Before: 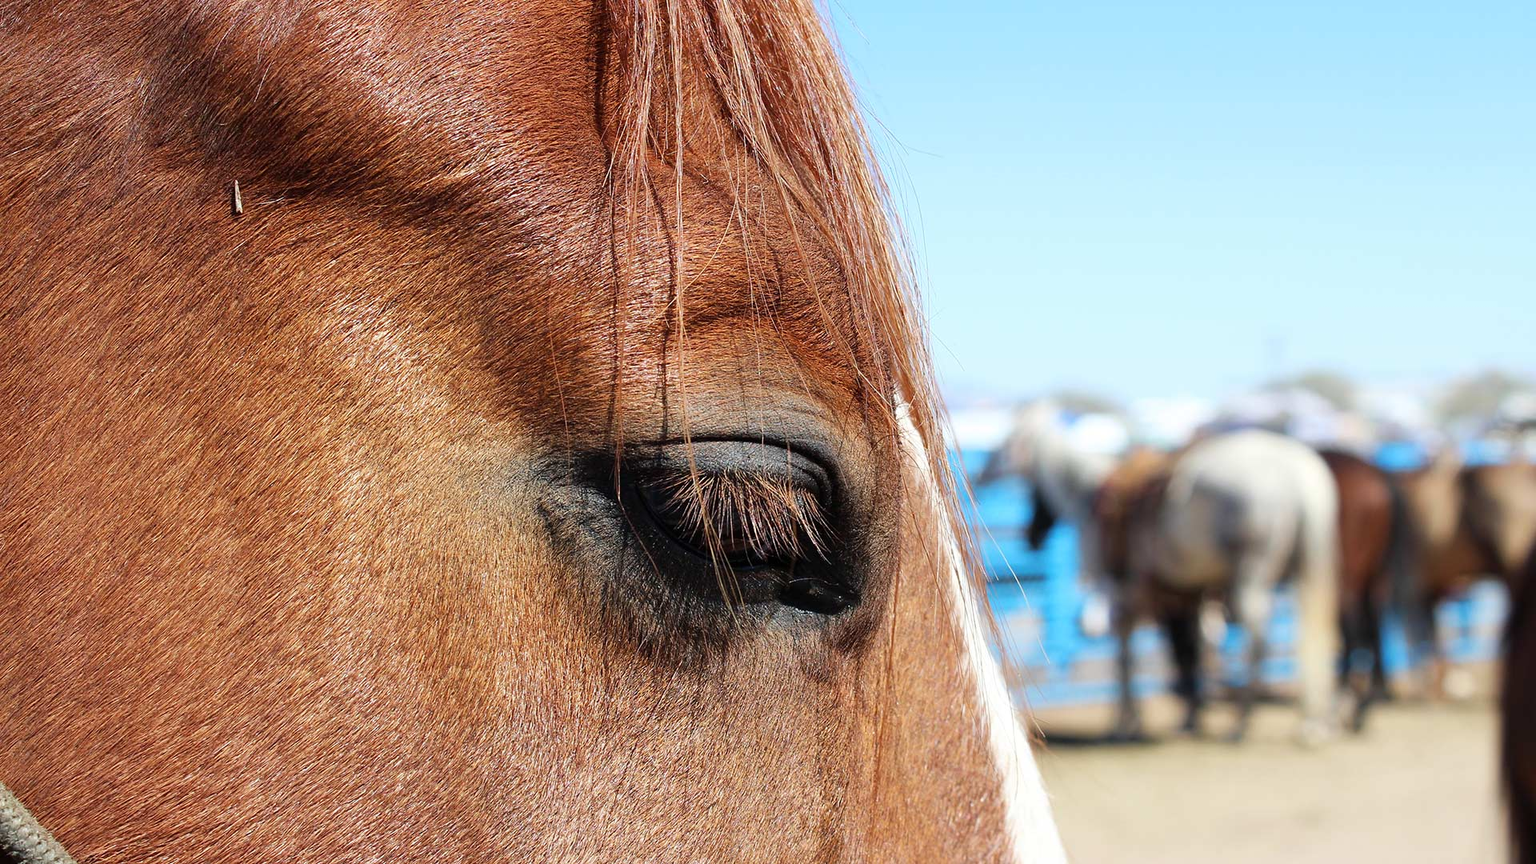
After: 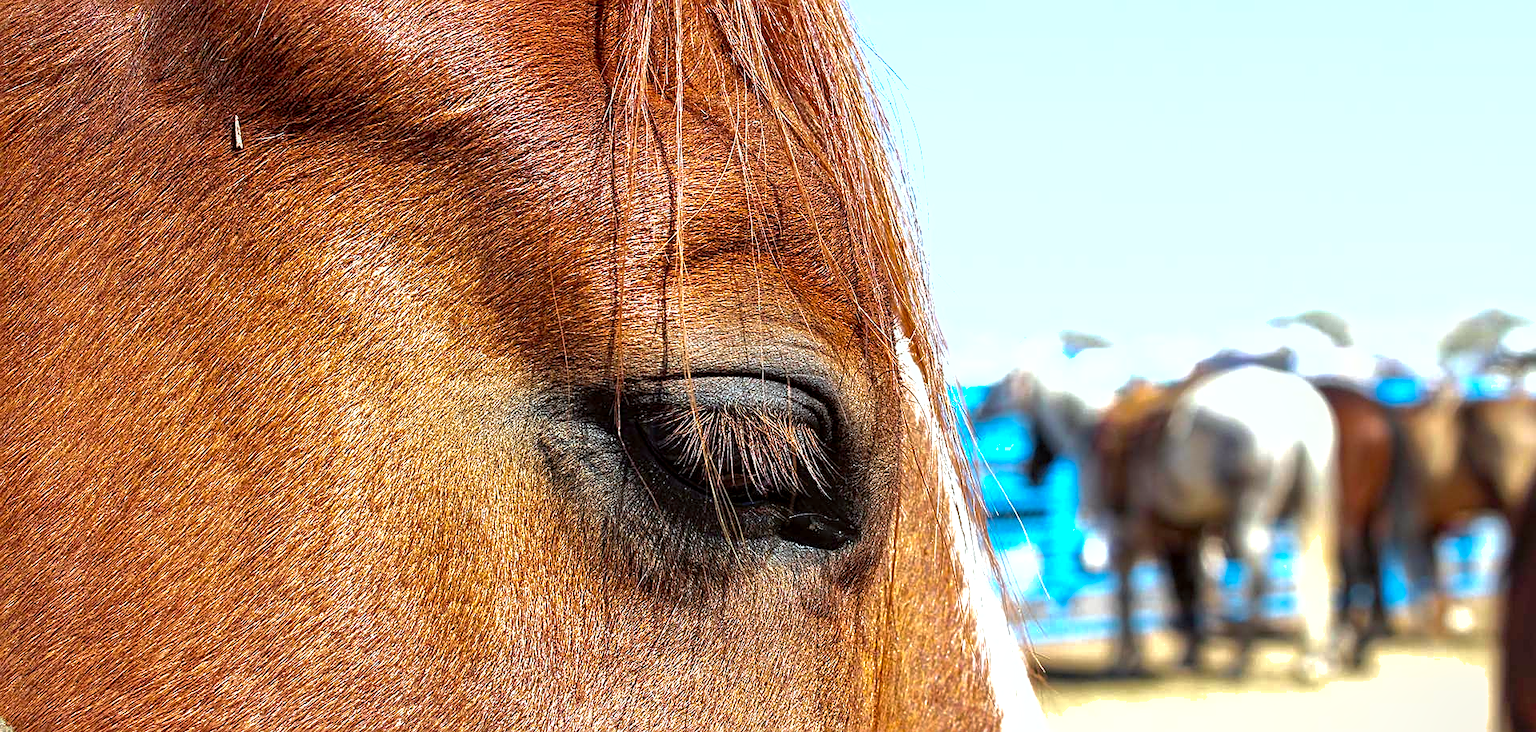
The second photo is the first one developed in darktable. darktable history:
sharpen: on, module defaults
local contrast: detail 130%
color balance rgb: perceptual saturation grading › global saturation 29.412%, perceptual brilliance grading › global brilliance 21.403%, perceptual brilliance grading › shadows -34.803%, global vibrance 10.944%
color correction: highlights a* -2.83, highlights b* -2.37, shadows a* 2.28, shadows b* 2.93
shadows and highlights: on, module defaults
crop: top 7.585%, bottom 7.595%
exposure: black level correction 0.001, compensate highlight preservation false
